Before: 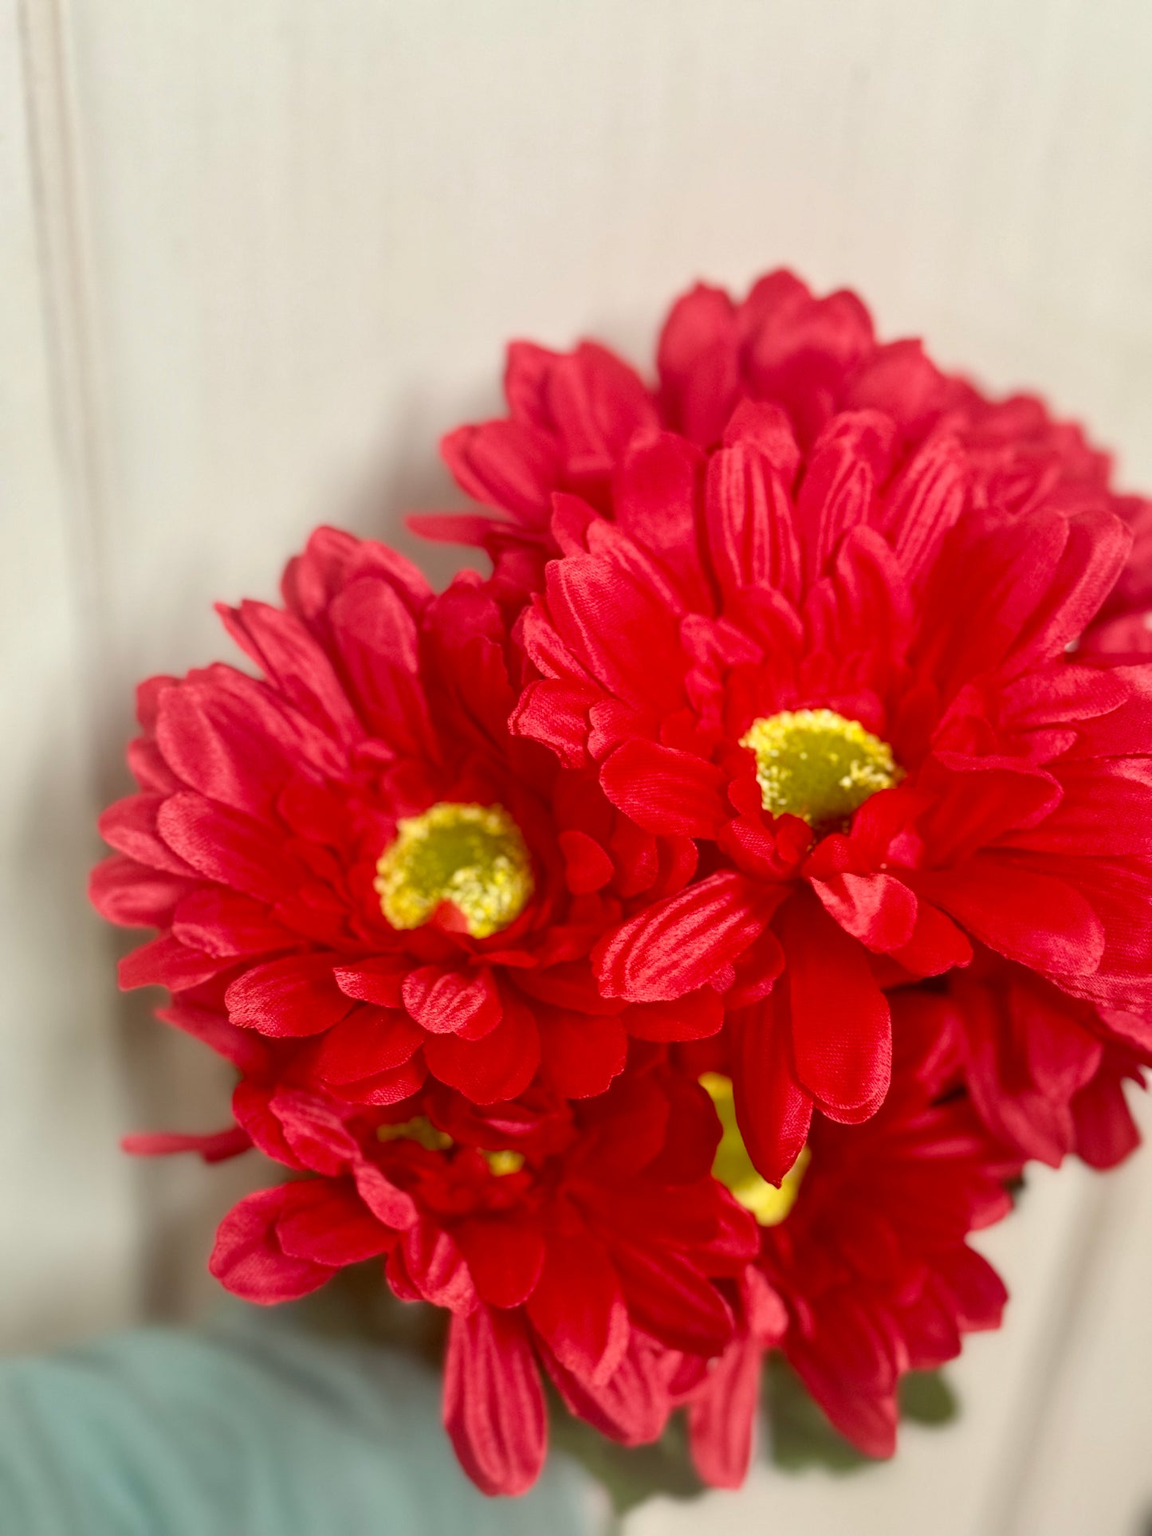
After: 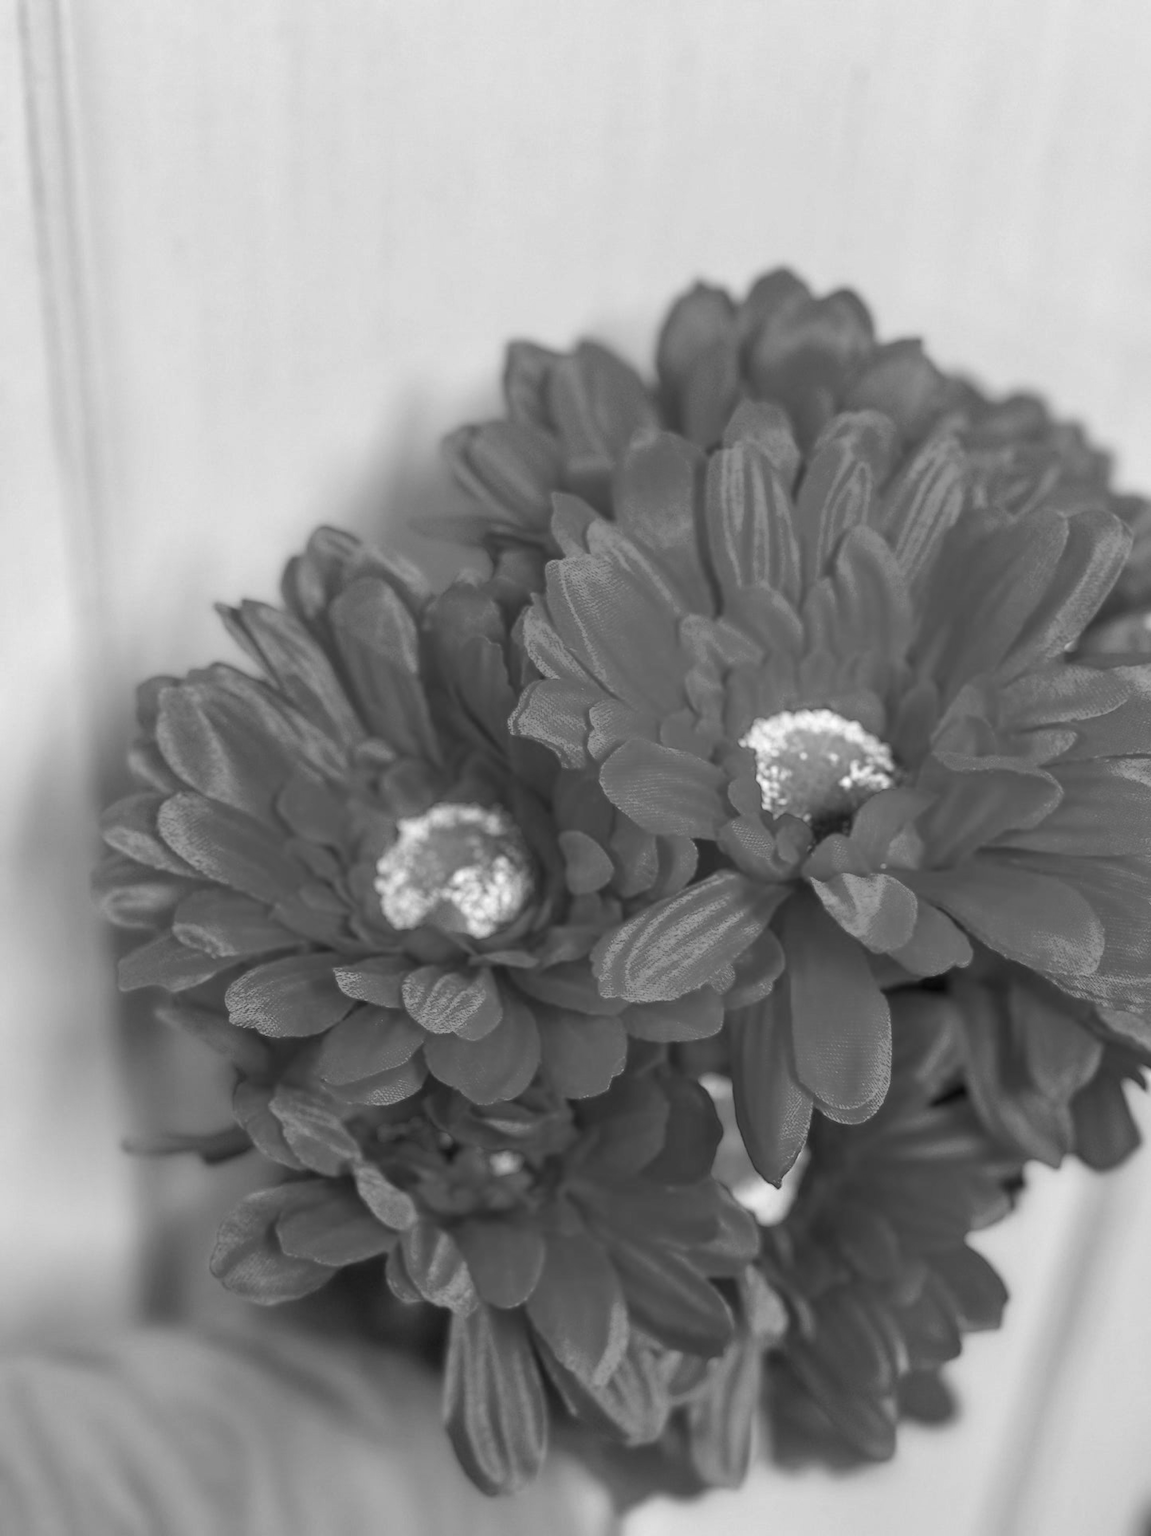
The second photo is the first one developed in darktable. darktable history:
color balance rgb: shadows lift › hue 87.51°, highlights gain › chroma 1.62%, highlights gain › hue 55.1°, global offset › chroma 0.06%, global offset › hue 253.66°, linear chroma grading › global chroma 0.5%
monochrome: a -6.99, b 35.61, size 1.4
local contrast: on, module defaults
